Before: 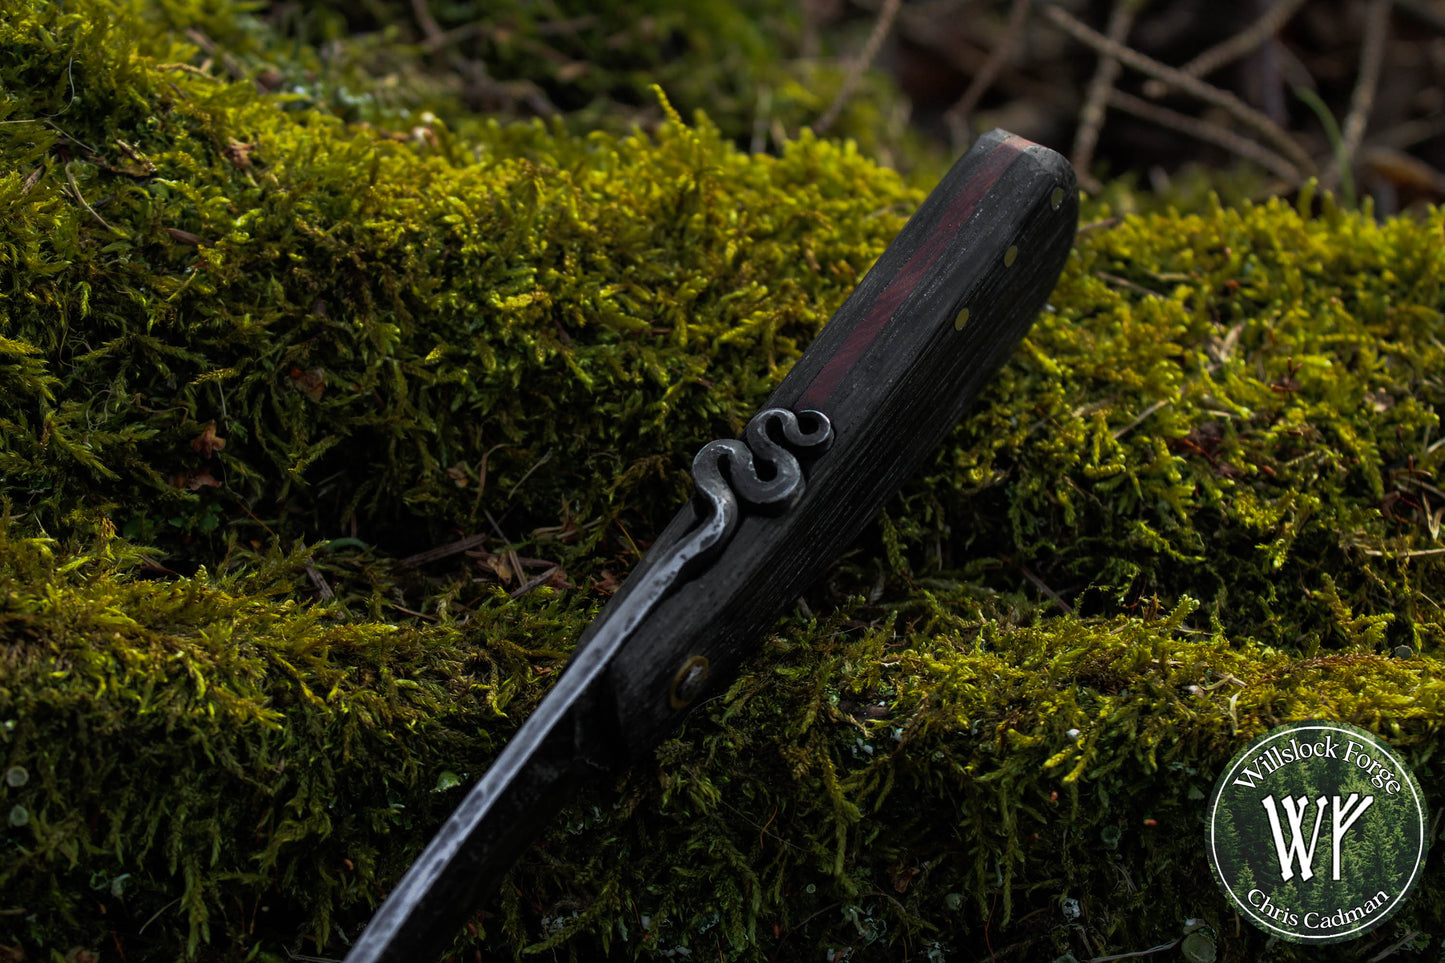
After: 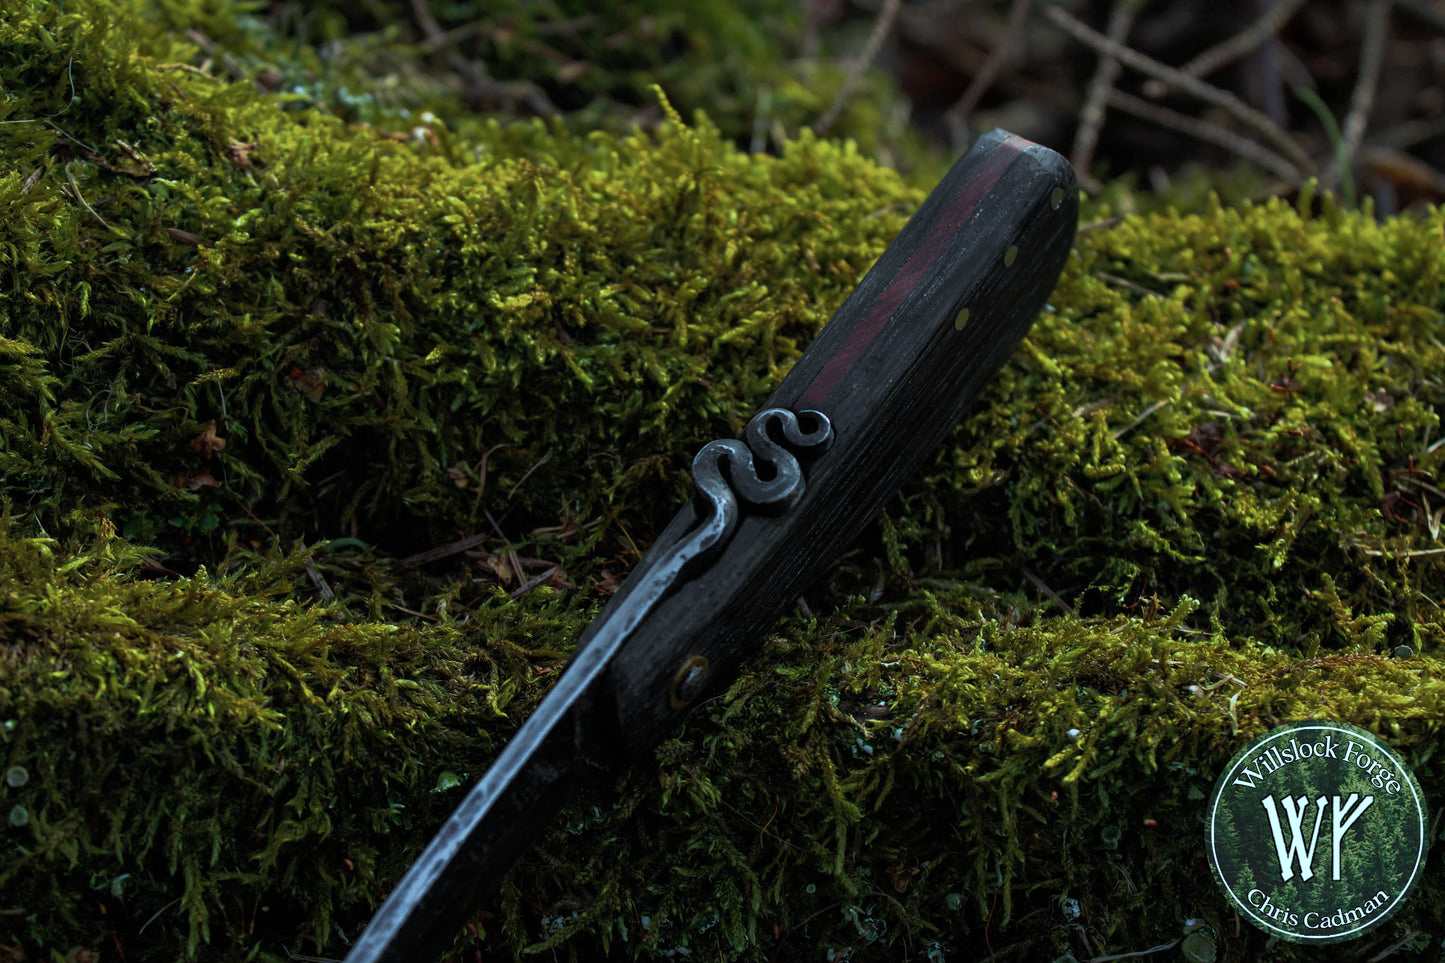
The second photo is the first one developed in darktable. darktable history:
color correction: highlights a* -10.72, highlights b* -18.87
